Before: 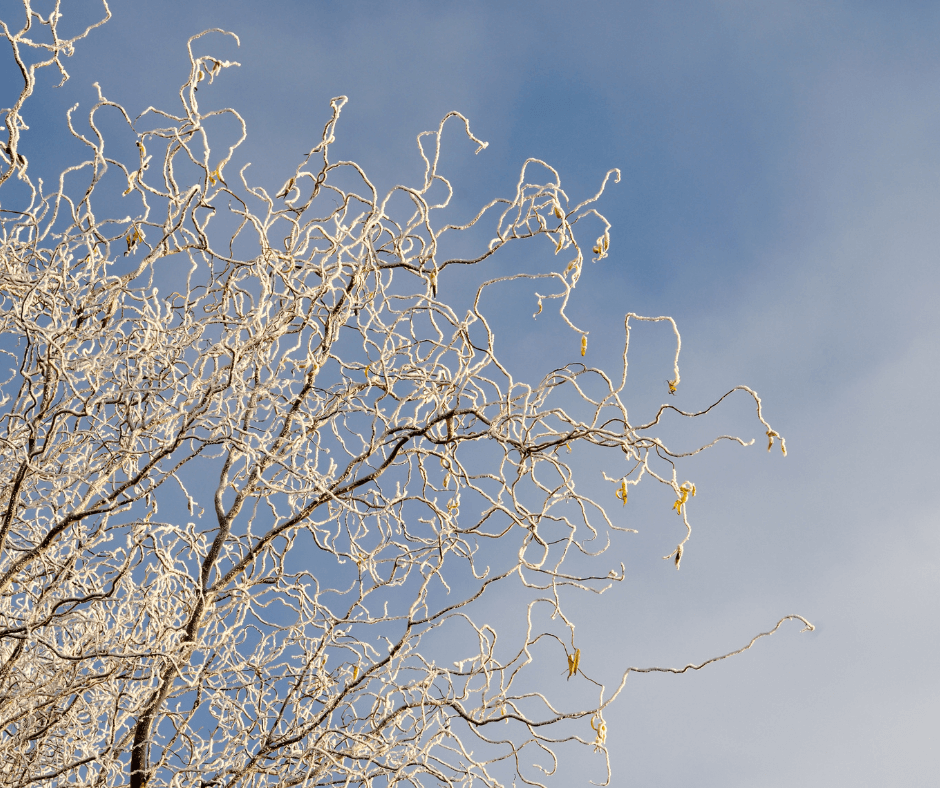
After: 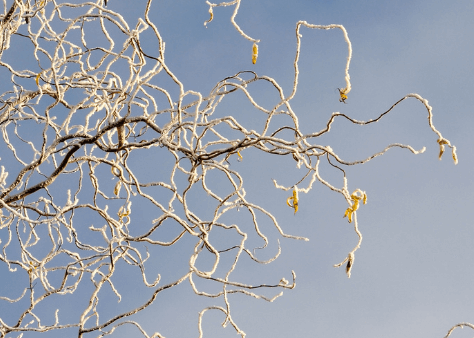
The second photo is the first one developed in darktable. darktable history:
crop: left 35.015%, top 37.077%, right 14.547%, bottom 19.941%
